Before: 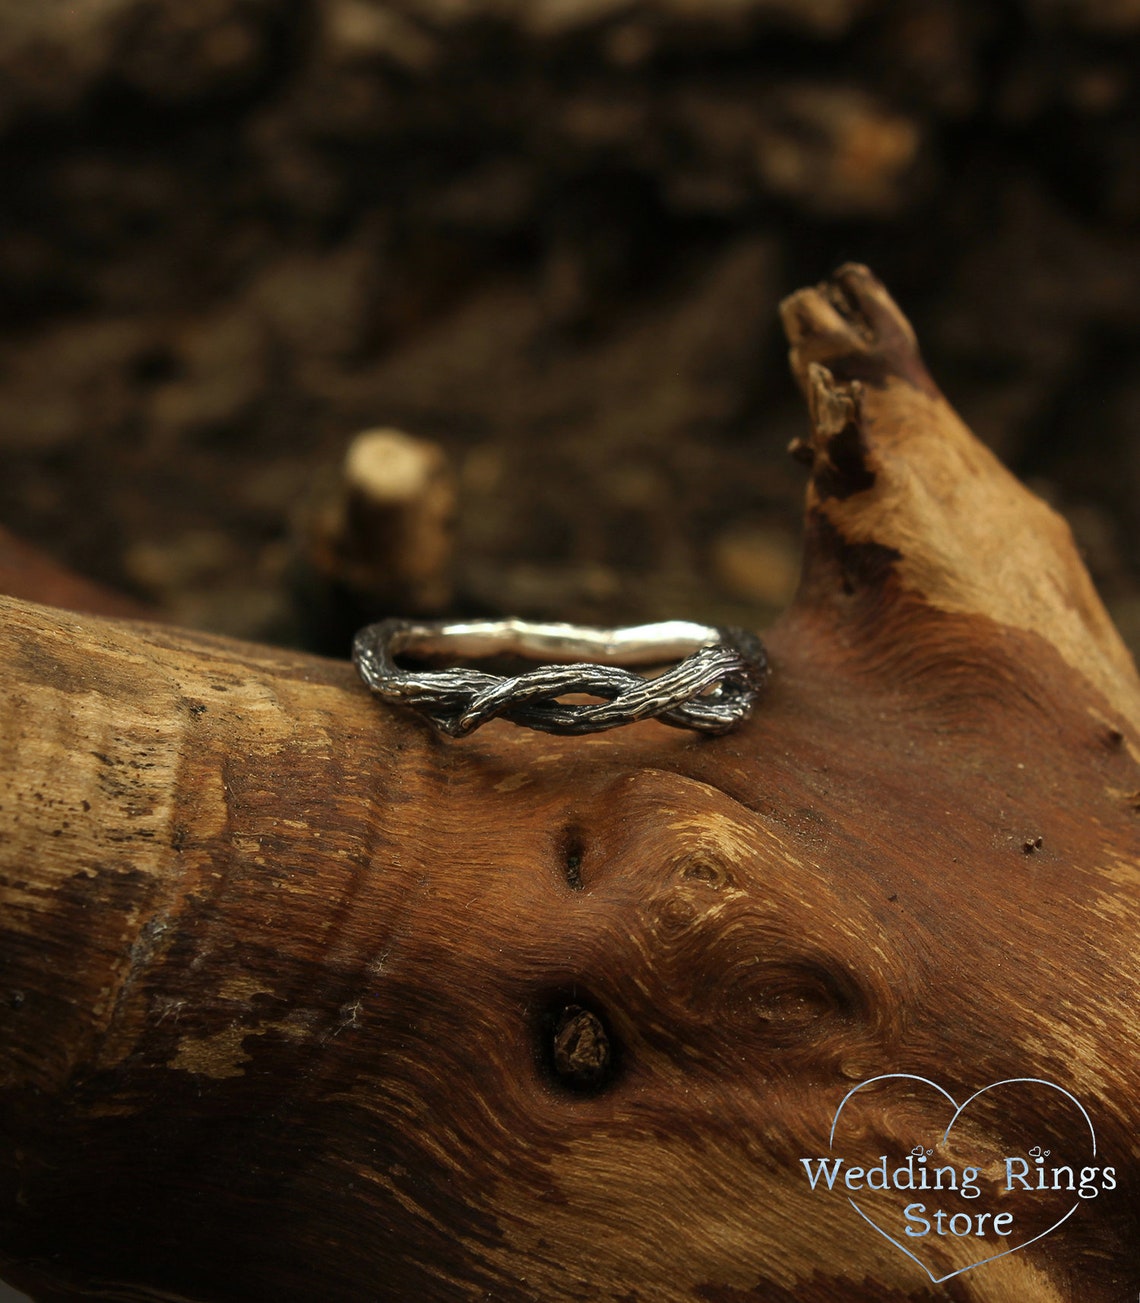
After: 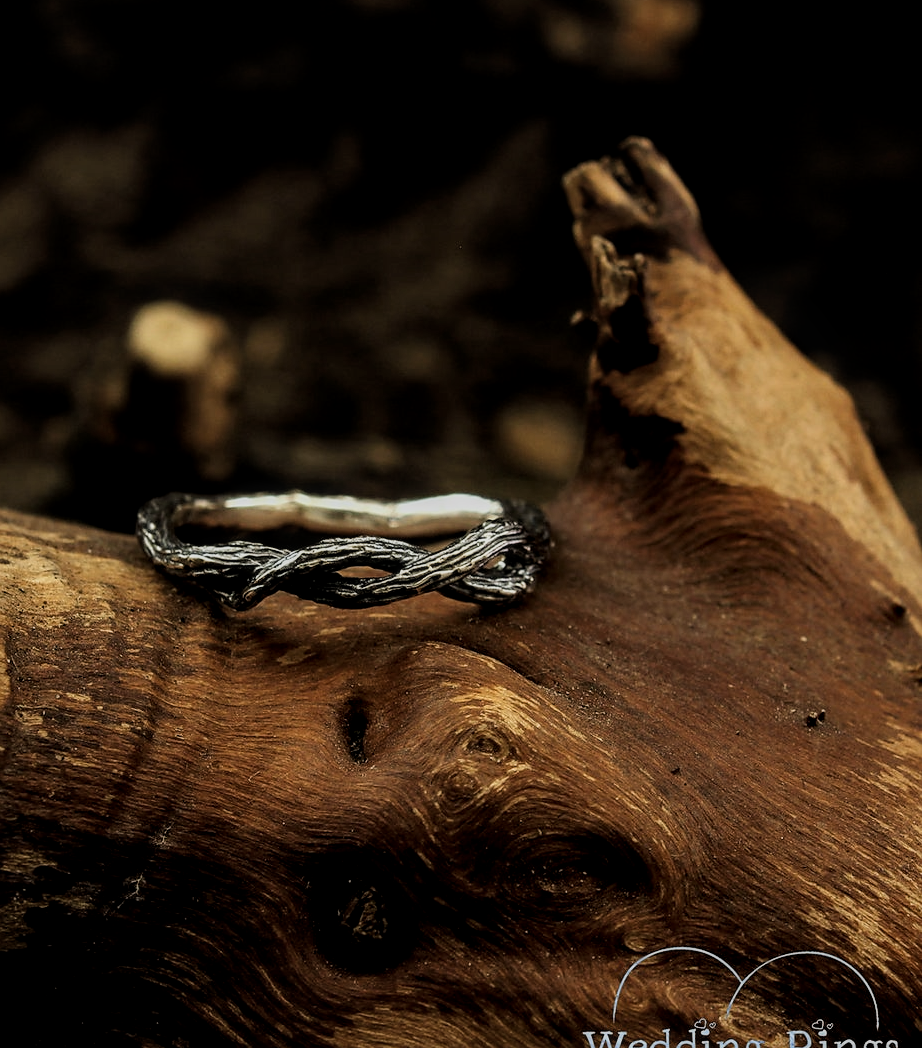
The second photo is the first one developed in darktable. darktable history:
filmic rgb: black relative exposure -5.05 EV, white relative exposure 3.97 EV, hardness 2.9, contrast 1.298, highlights saturation mix -29.35%, contrast in shadows safe
sharpen: radius 1.573, amount 0.366, threshold 1.311
exposure: exposure -0.14 EV, compensate highlight preservation false
local contrast: on, module defaults
crop: left 19.069%, top 9.793%, right 0%, bottom 9.71%
